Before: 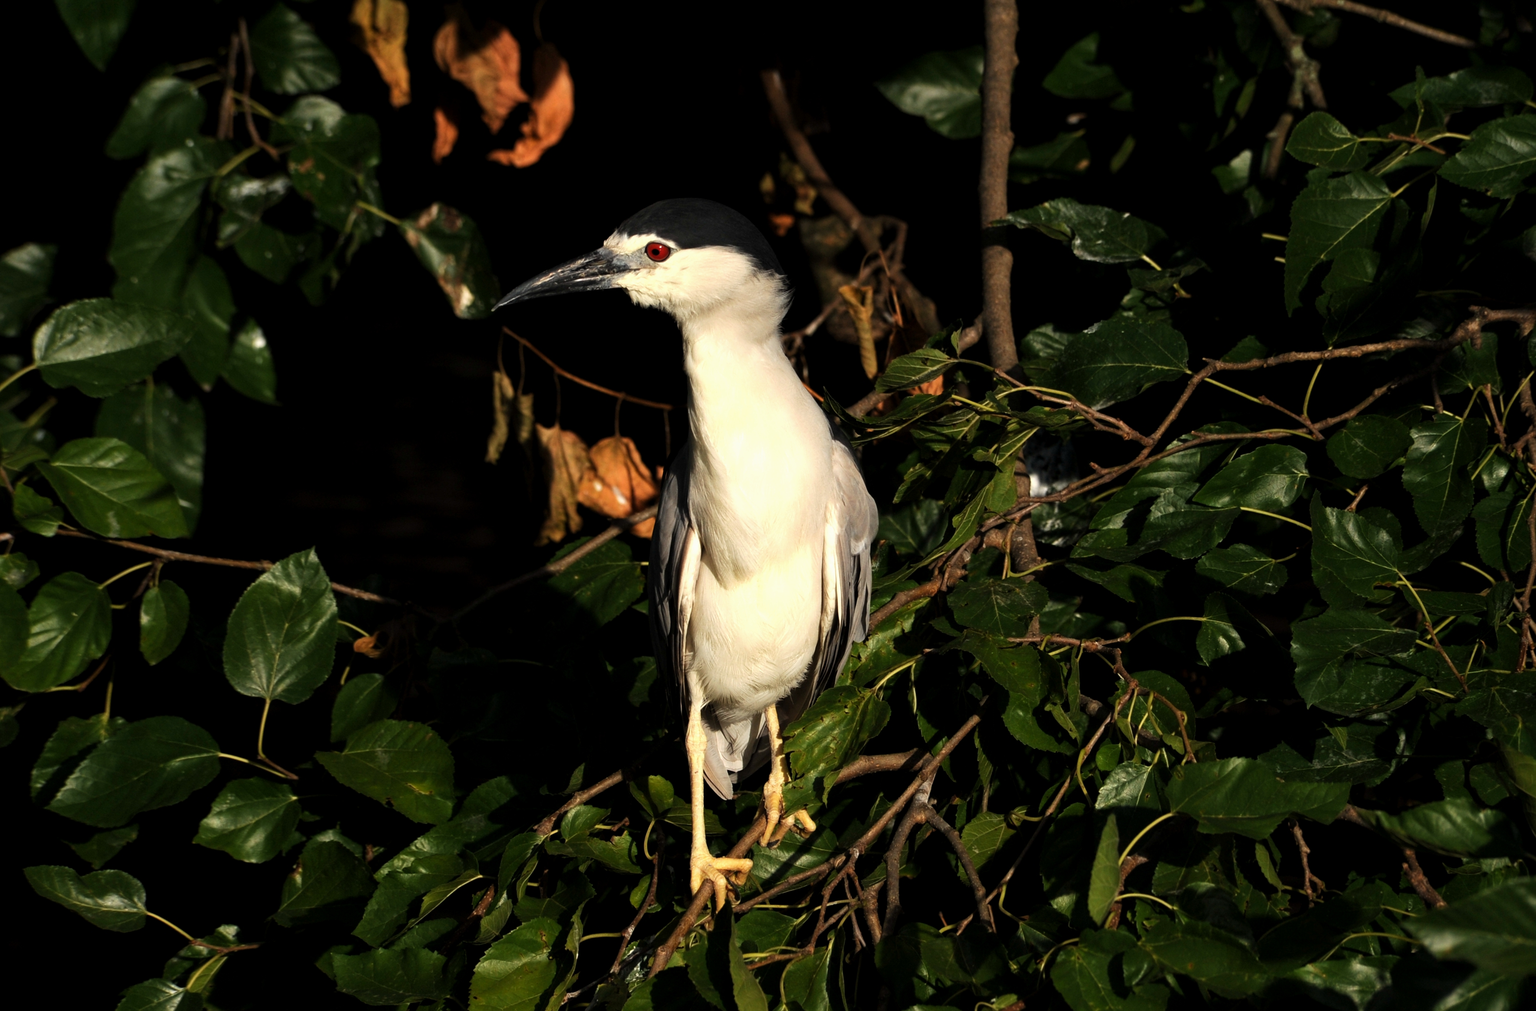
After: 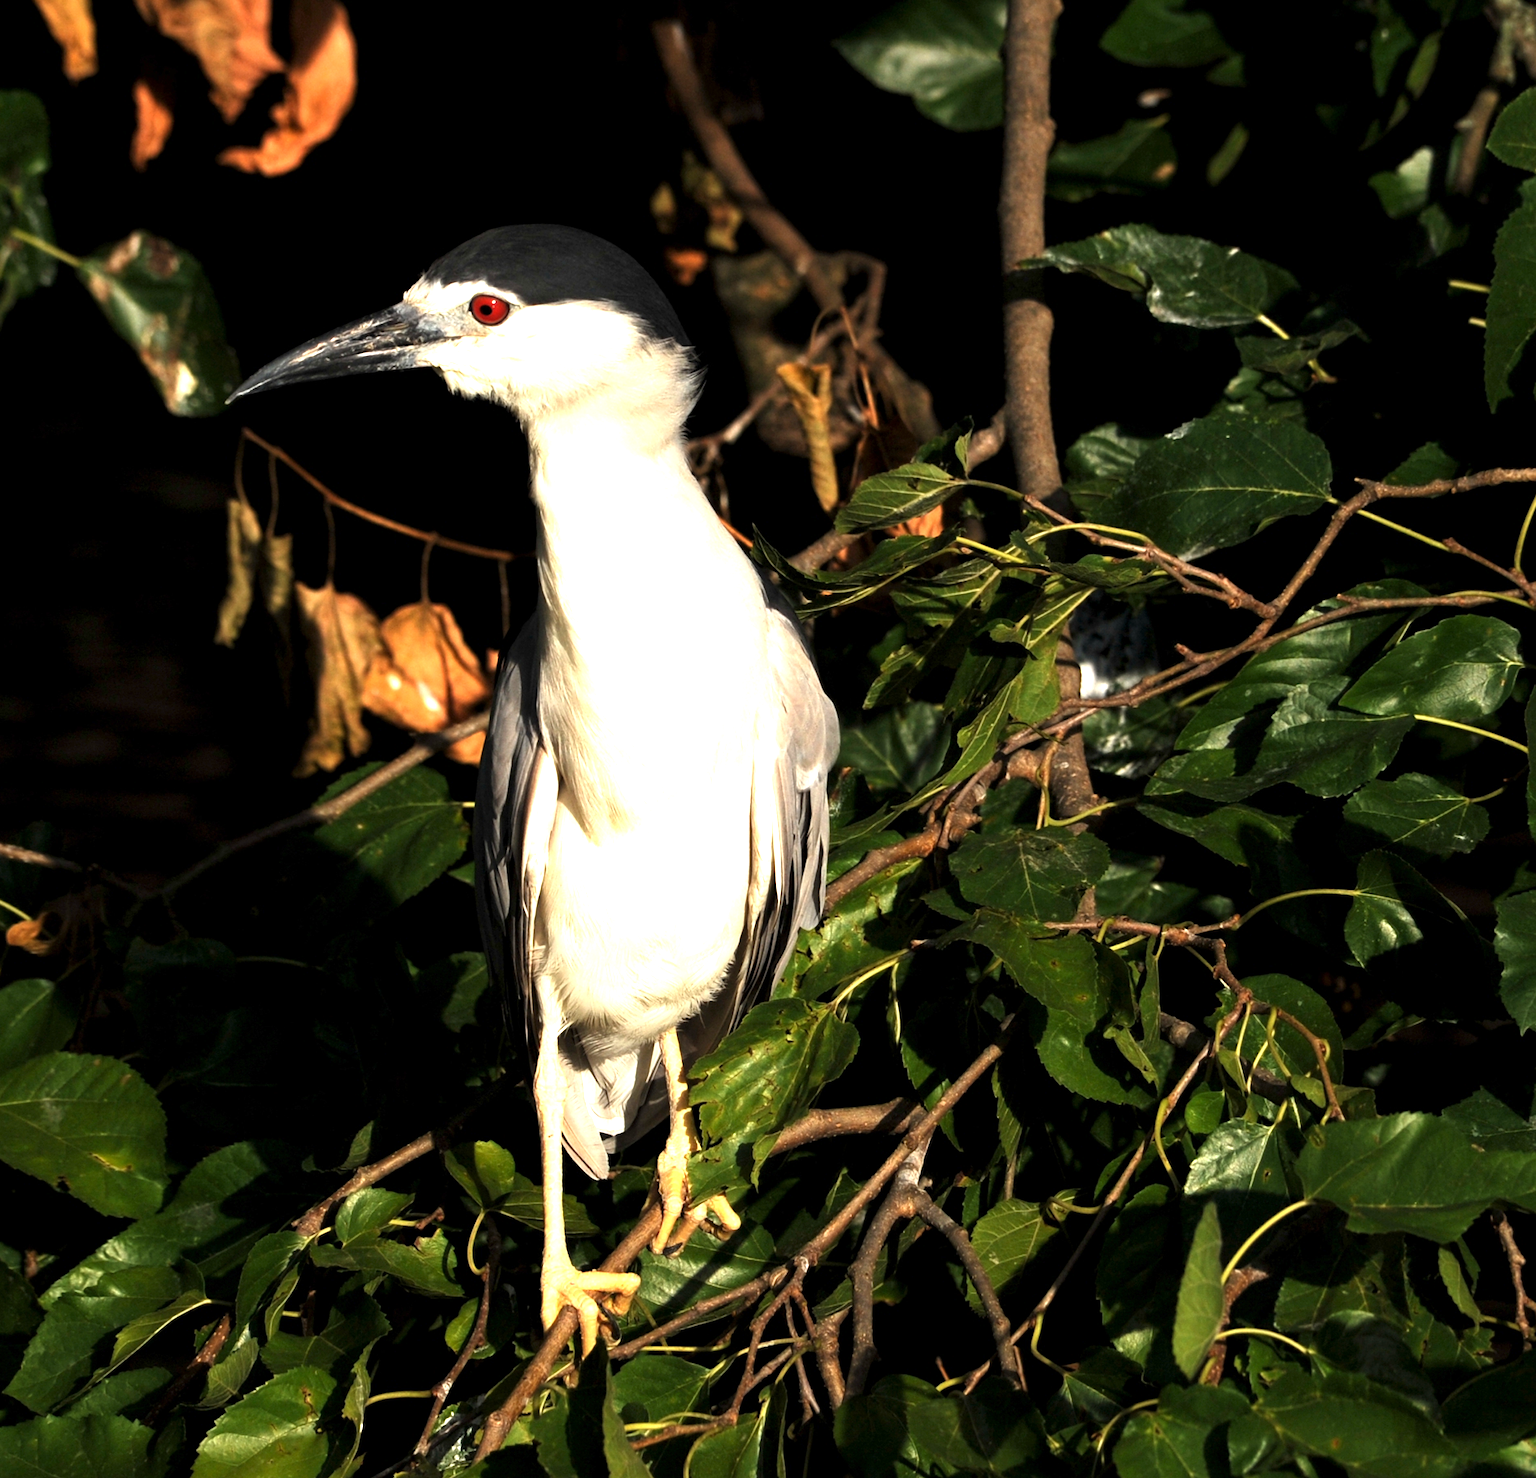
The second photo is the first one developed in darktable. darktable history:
crop and rotate: left 22.768%, top 5.638%, right 14.251%, bottom 2.25%
exposure: exposure 1.133 EV, compensate exposure bias true, compensate highlight preservation false
